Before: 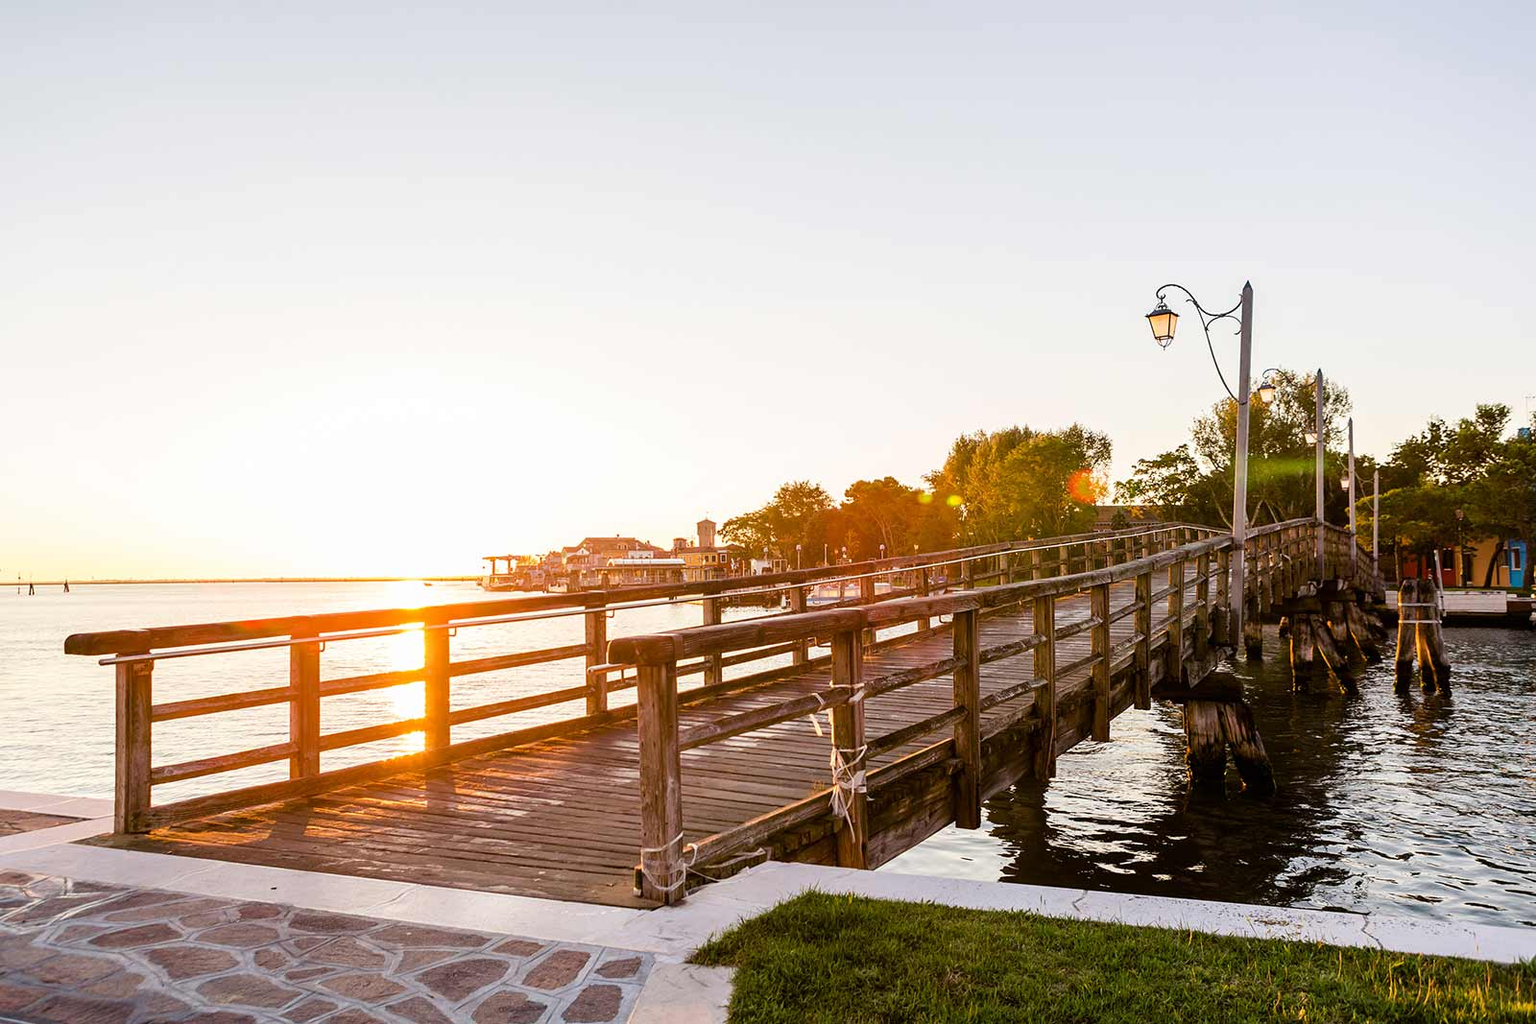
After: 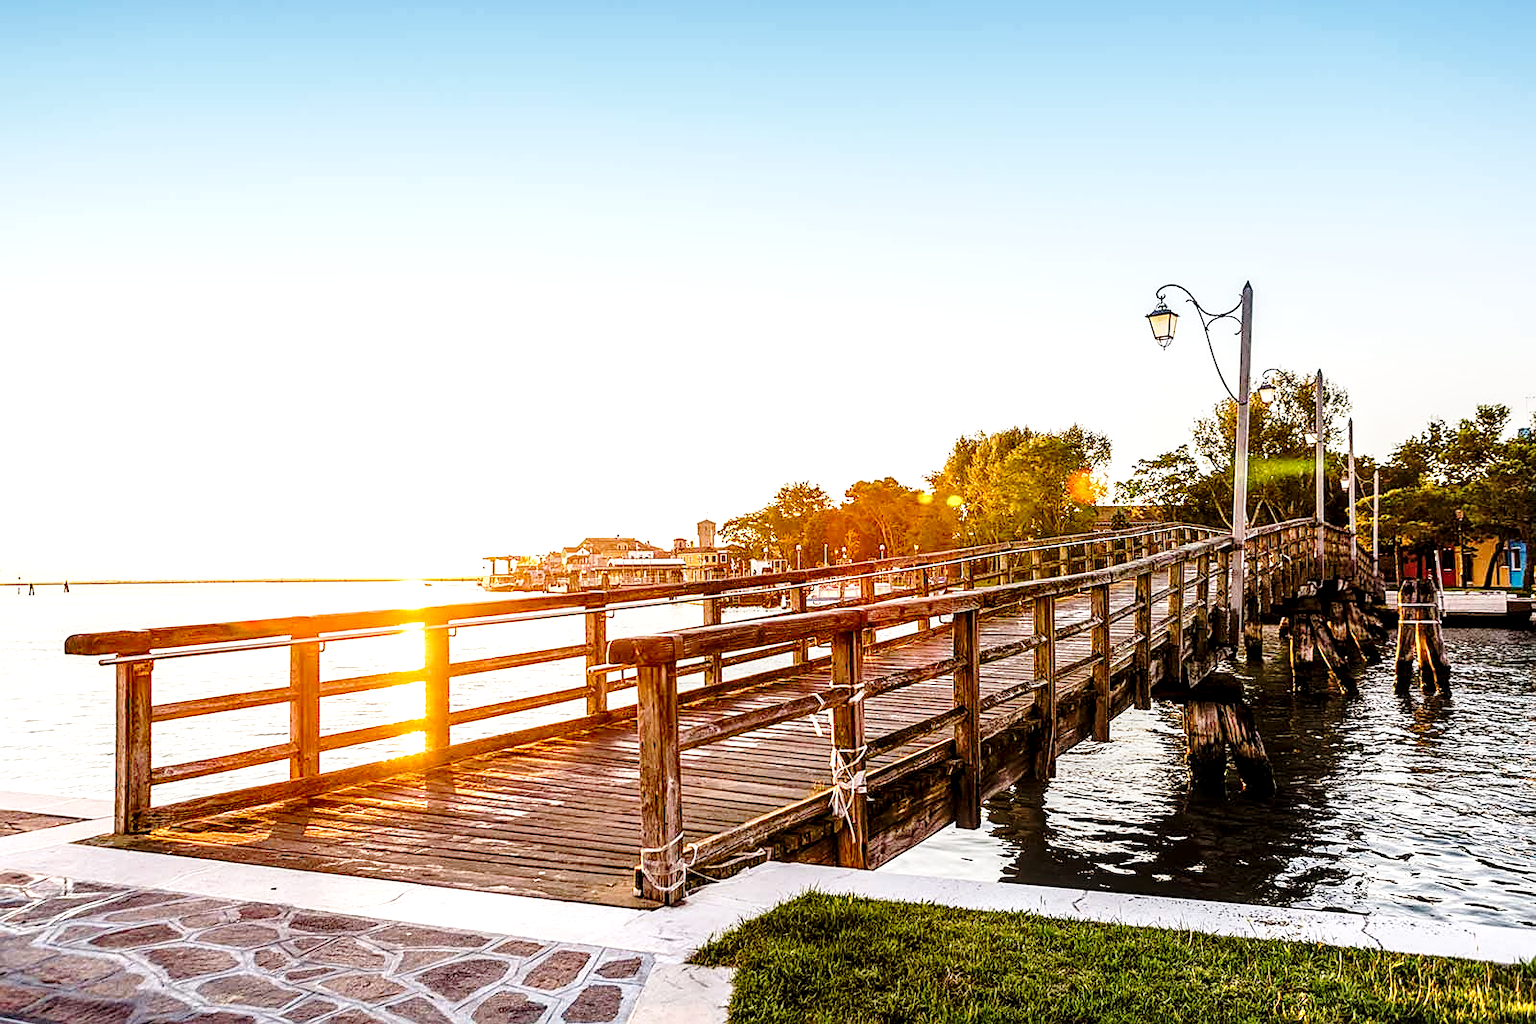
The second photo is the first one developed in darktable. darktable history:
sharpen: on, module defaults
local contrast: detail 160%
graduated density: density 2.02 EV, hardness 44%, rotation 0.374°, offset 8.21, hue 208.8°, saturation 97%
base curve: curves: ch0 [(0, 0) (0.028, 0.03) (0.121, 0.232) (0.46, 0.748) (0.859, 0.968) (1, 1)], preserve colors none
white balance: red 1, blue 1
